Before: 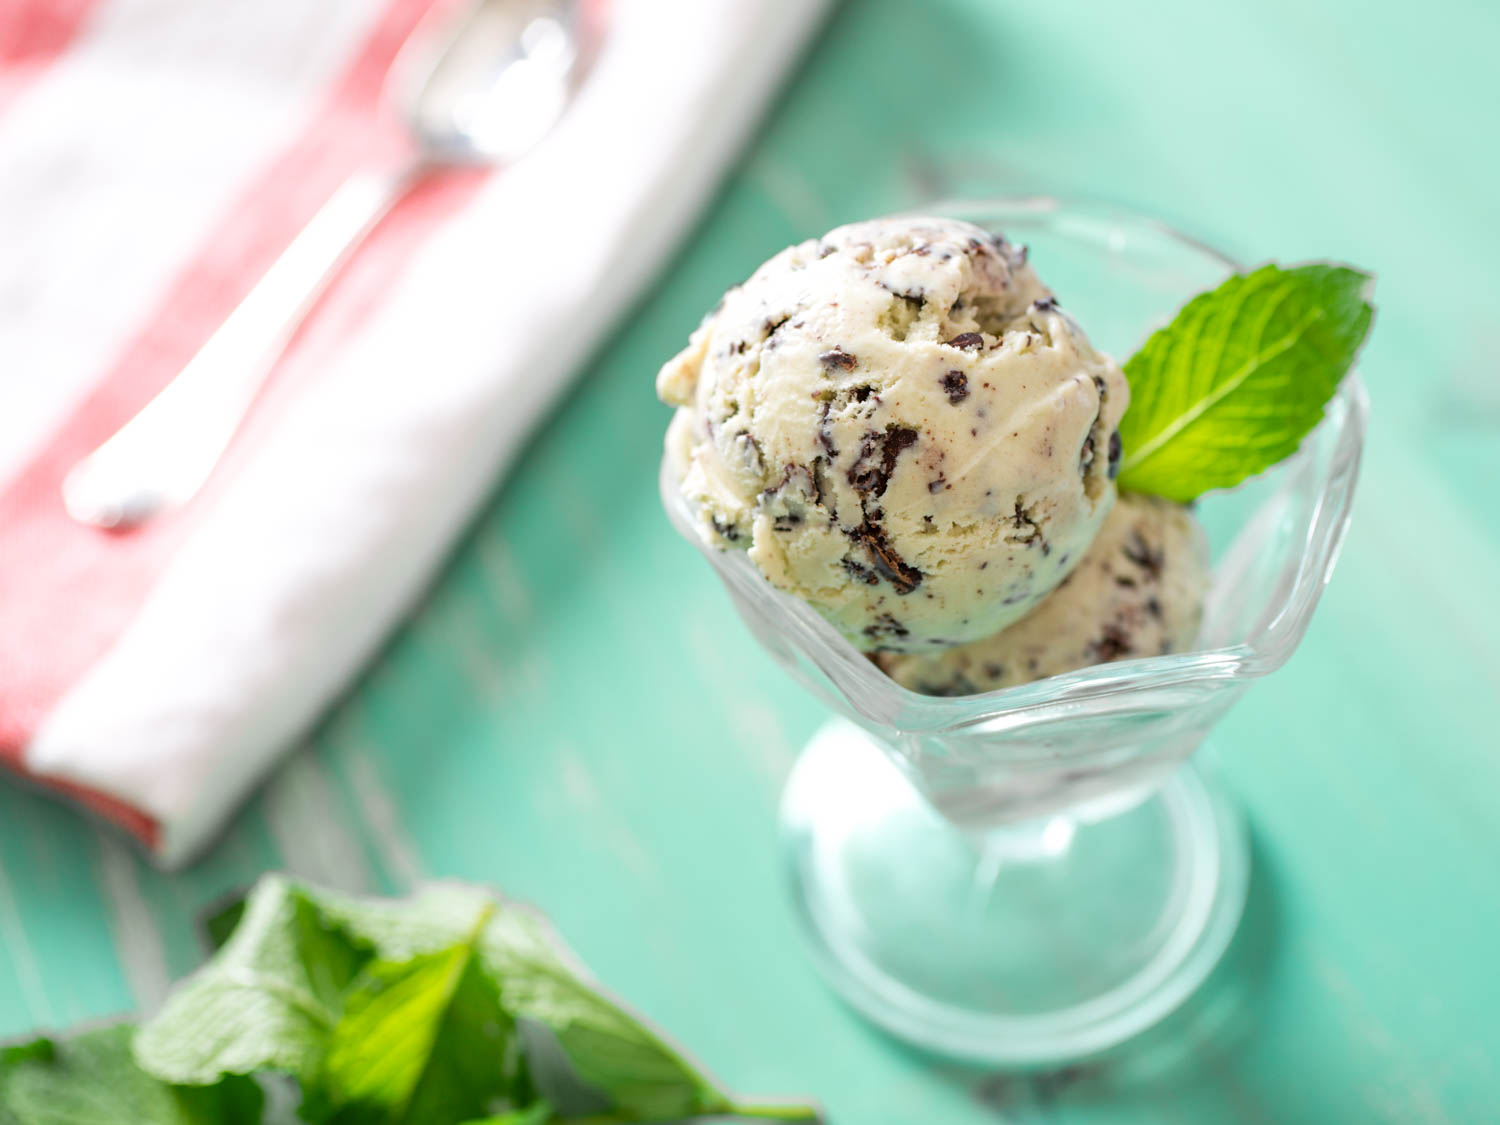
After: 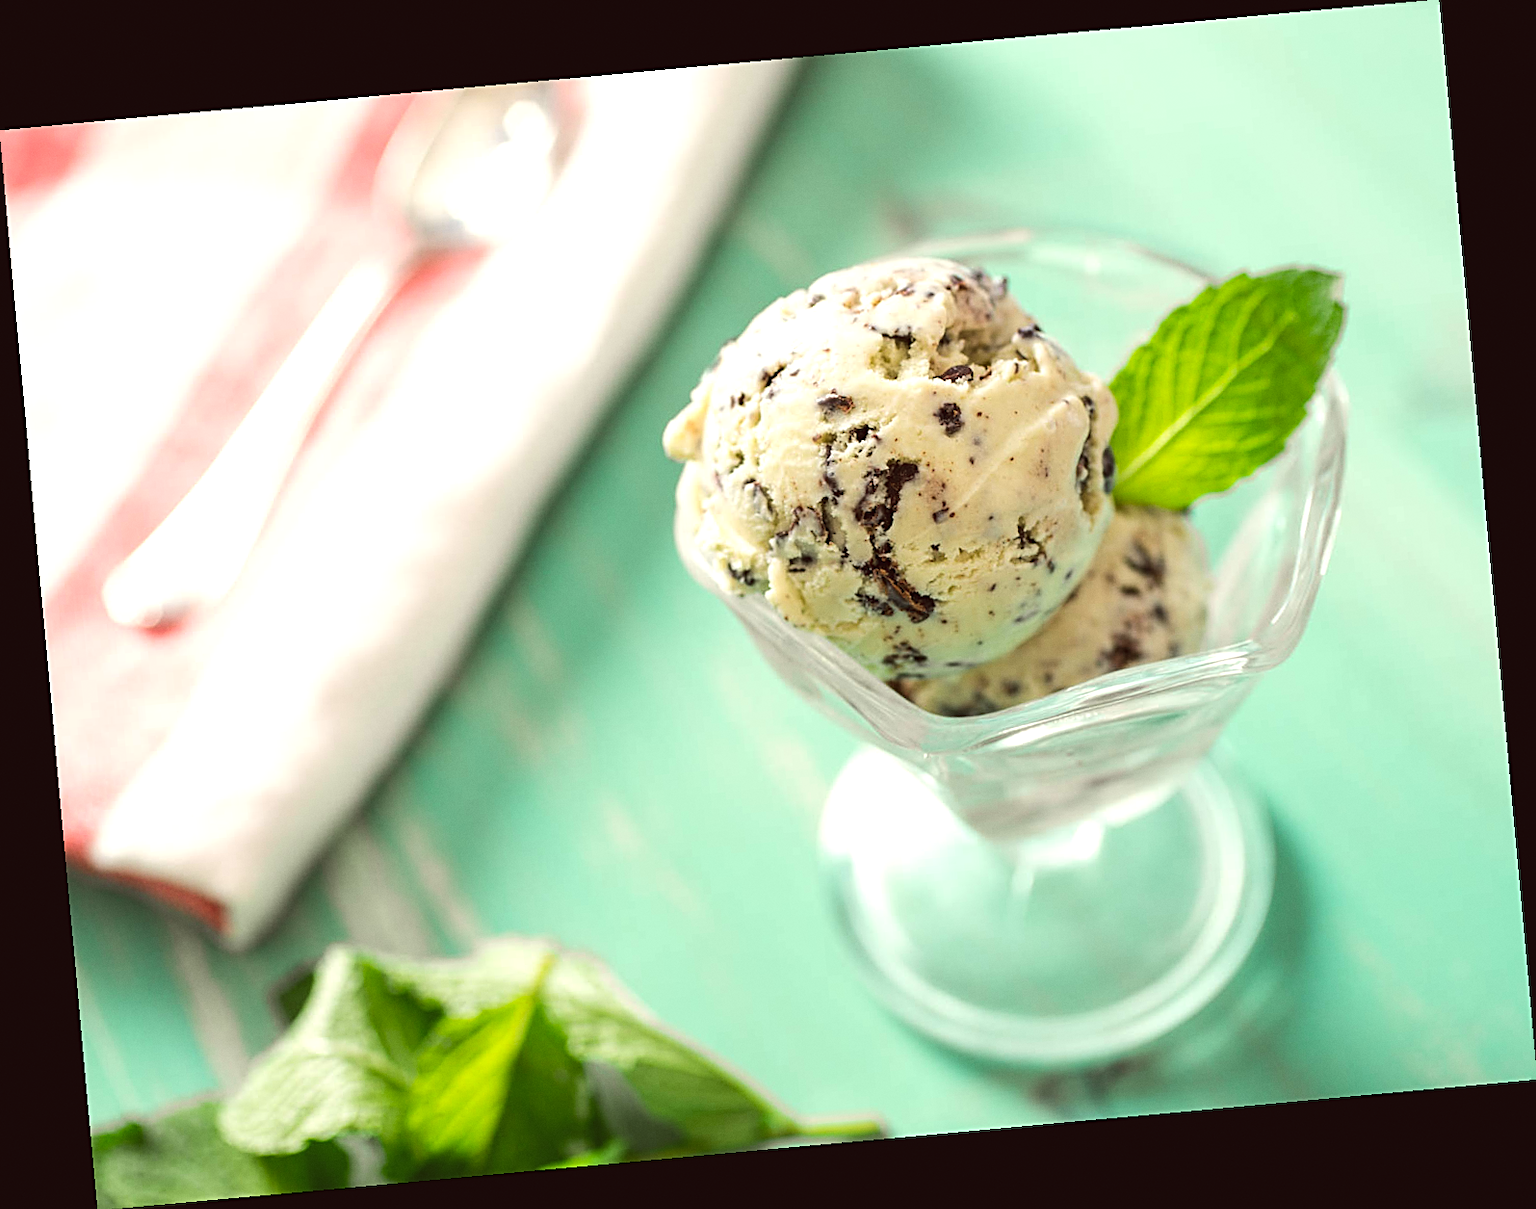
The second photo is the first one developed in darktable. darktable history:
grain: coarseness 0.09 ISO, strength 10%
rotate and perspective: rotation -5.2°, automatic cropping off
tone equalizer: -8 EV -0.417 EV, -7 EV -0.389 EV, -6 EV -0.333 EV, -5 EV -0.222 EV, -3 EV 0.222 EV, -2 EV 0.333 EV, -1 EV 0.389 EV, +0 EV 0.417 EV, edges refinement/feathering 500, mask exposure compensation -1.57 EV, preserve details no
sharpen: on, module defaults
color balance: lift [1.005, 1.002, 0.998, 0.998], gamma [1, 1.021, 1.02, 0.979], gain [0.923, 1.066, 1.056, 0.934]
